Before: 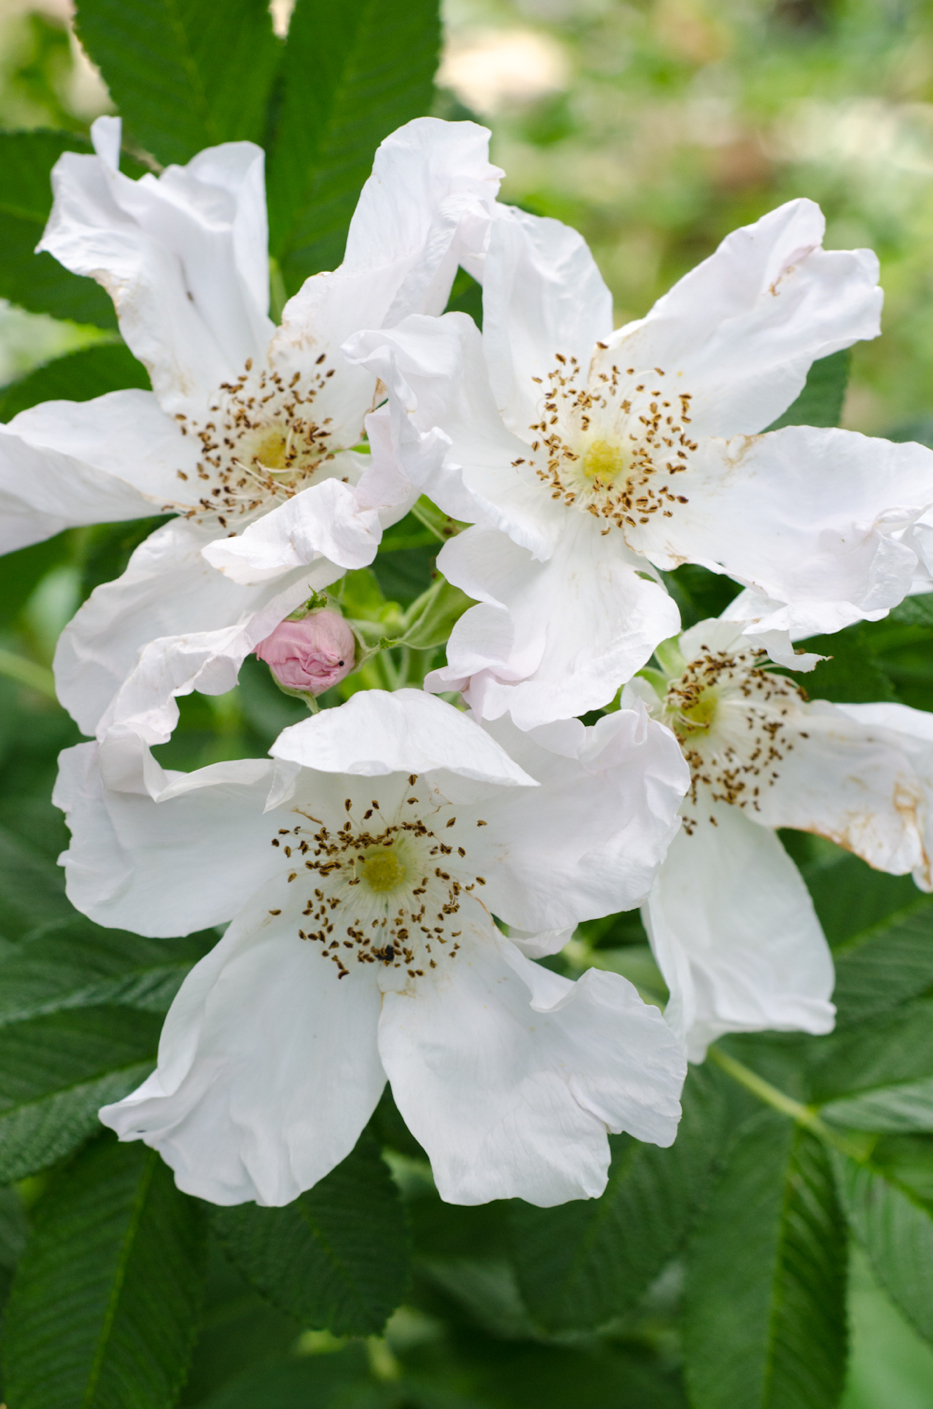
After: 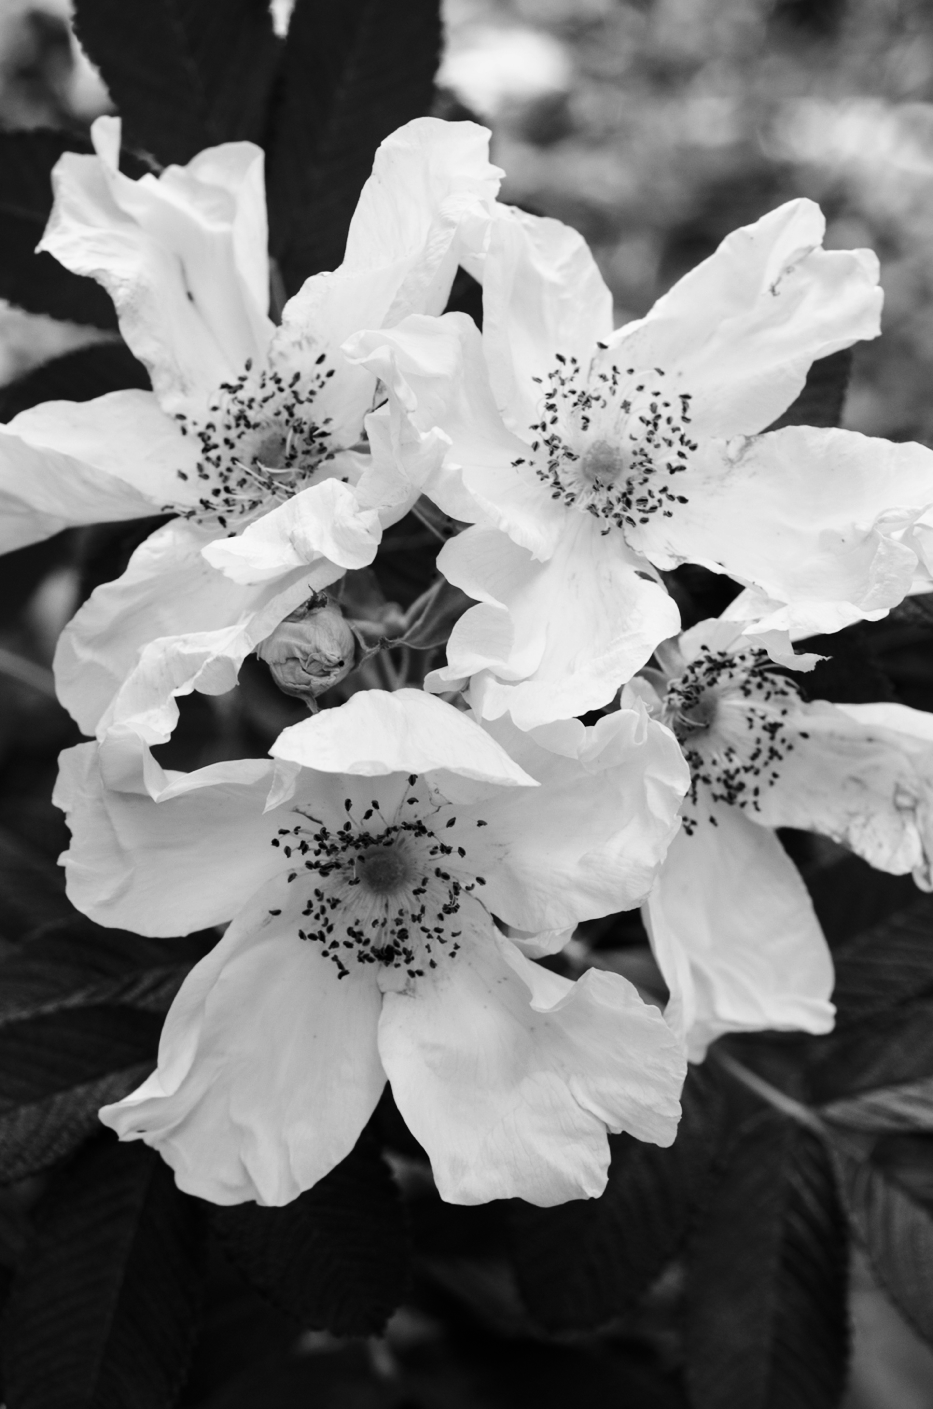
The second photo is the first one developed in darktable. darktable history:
color calibration: output gray [0.21, 0.42, 0.37, 0], gray › normalize channels true, illuminant same as pipeline (D50), adaptation XYZ, x 0.346, y 0.359, gamut compression 0
contrast brightness saturation: contrast 0.24, brightness -0.24, saturation 0.14
